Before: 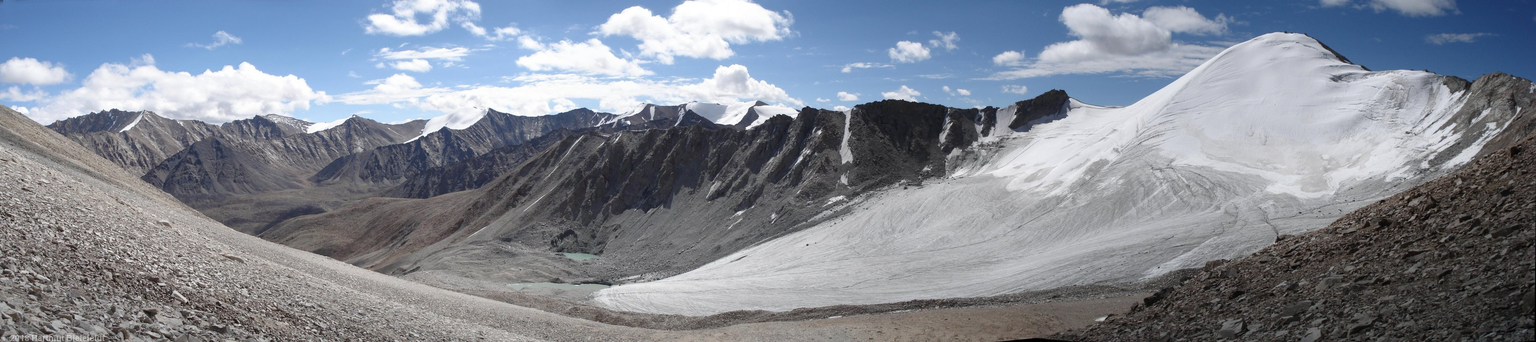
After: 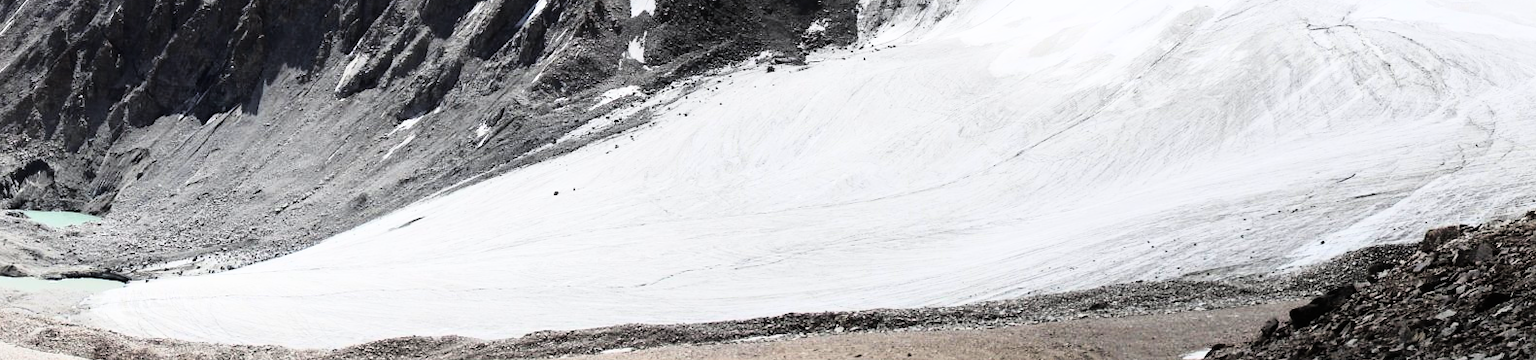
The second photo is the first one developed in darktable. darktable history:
rgb curve: curves: ch0 [(0, 0) (0.21, 0.15) (0.24, 0.21) (0.5, 0.75) (0.75, 0.96) (0.89, 0.99) (1, 1)]; ch1 [(0, 0.02) (0.21, 0.13) (0.25, 0.2) (0.5, 0.67) (0.75, 0.9) (0.89, 0.97) (1, 1)]; ch2 [(0, 0.02) (0.21, 0.13) (0.25, 0.2) (0.5, 0.67) (0.75, 0.9) (0.89, 0.97) (1, 1)], compensate middle gray true
crop: left 35.976%, top 45.819%, right 18.162%, bottom 5.807%
levels: levels [0, 0.499, 1]
